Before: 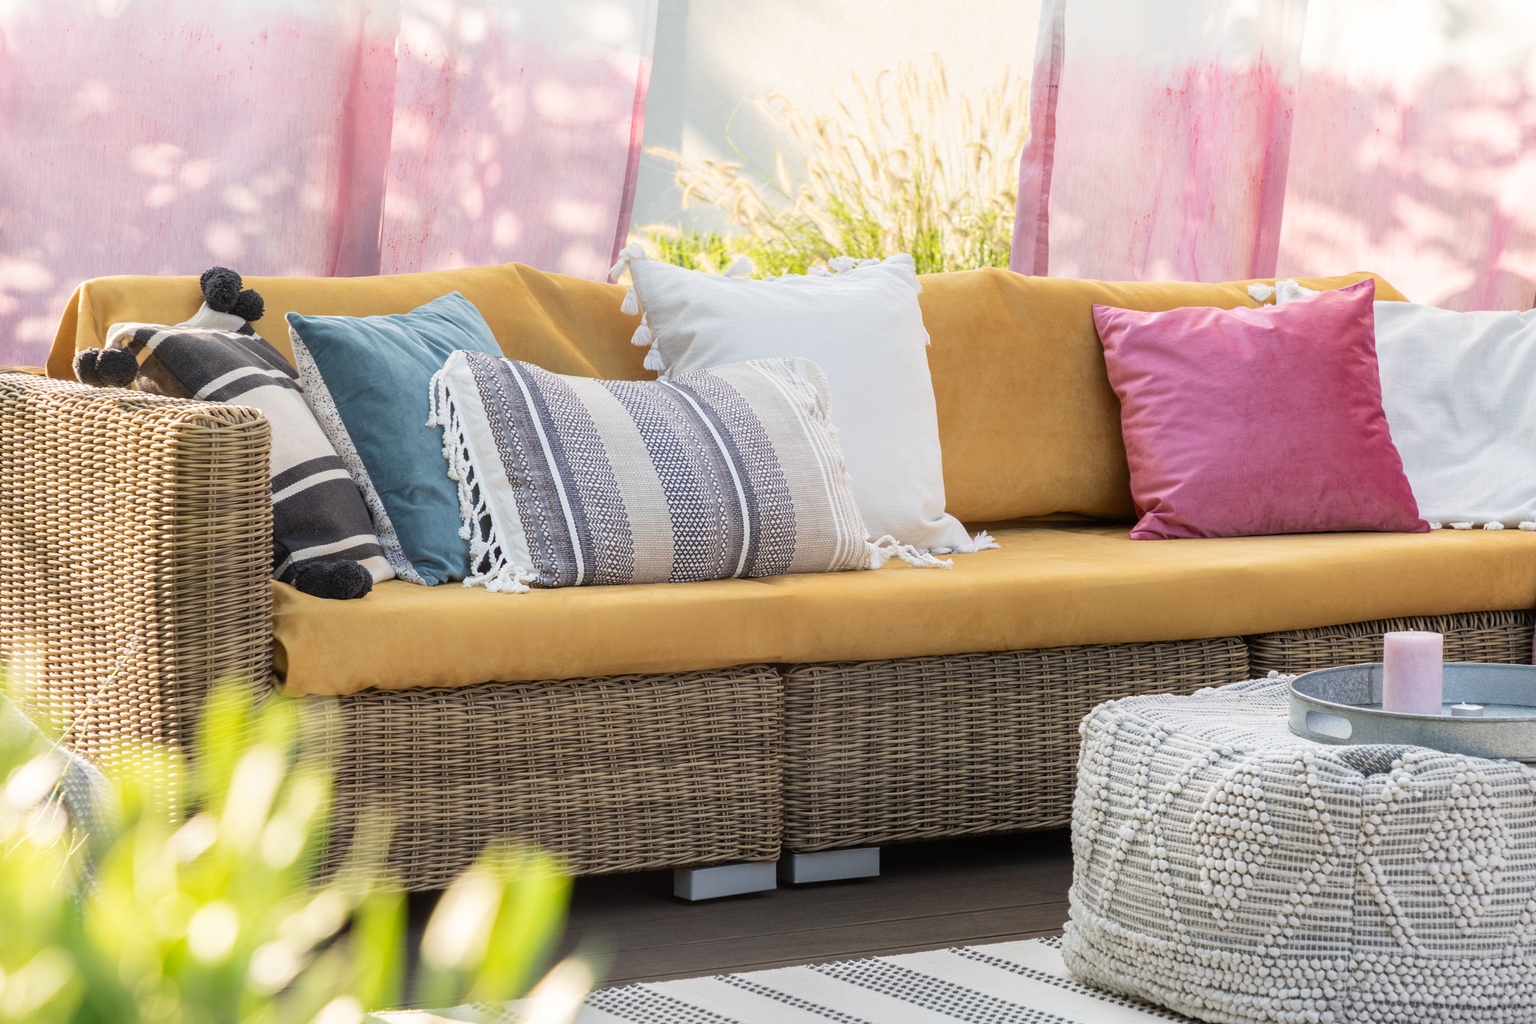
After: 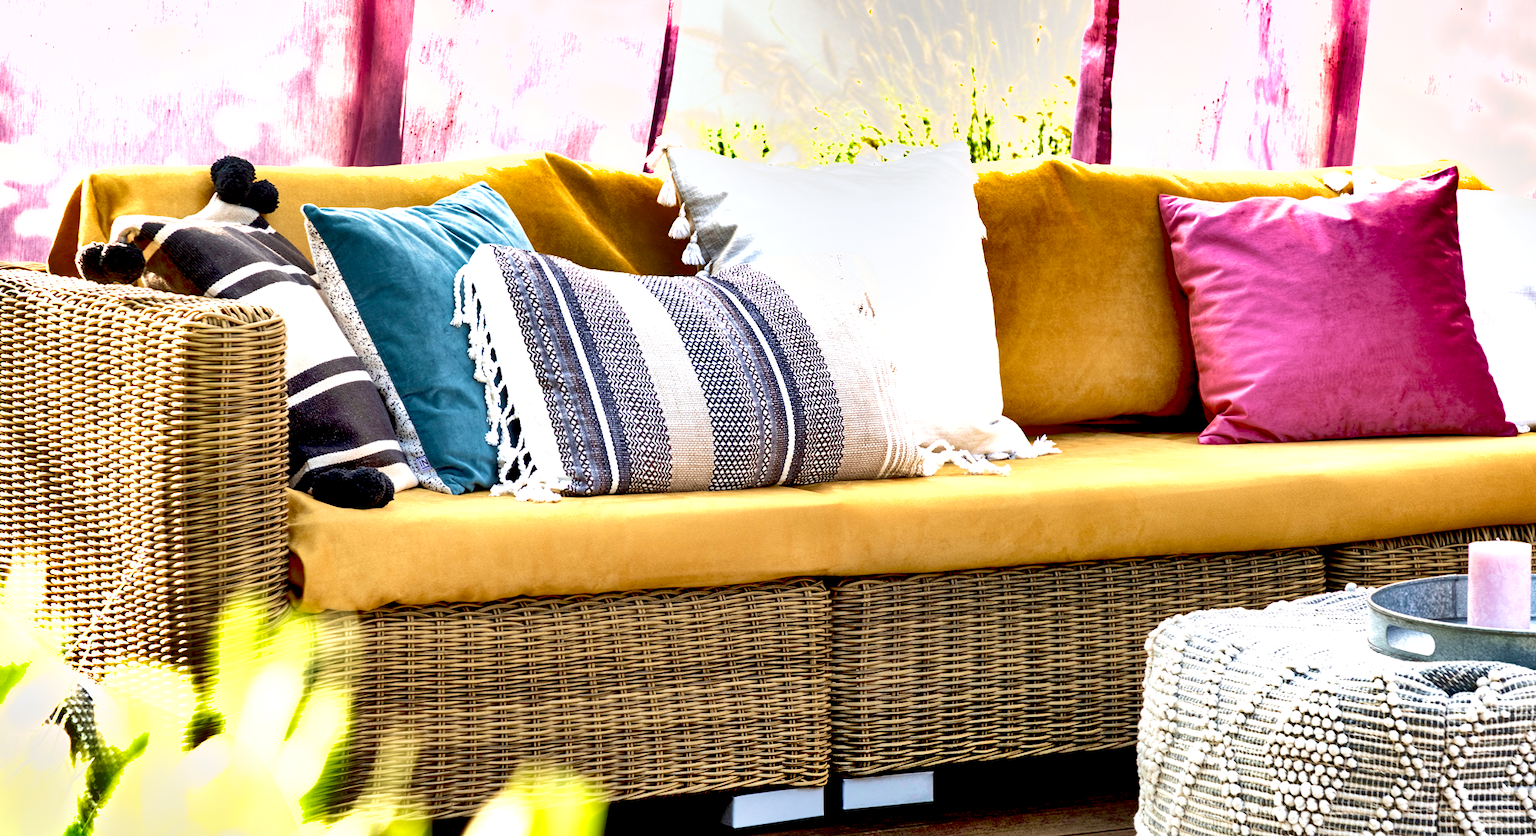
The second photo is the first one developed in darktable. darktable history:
crop and rotate: angle 0.096°, top 11.759%, right 5.605%, bottom 11.058%
tone equalizer: -8 EV 0.095 EV, edges refinement/feathering 500, mask exposure compensation -1.57 EV, preserve details no
velvia: strength 44.96%
exposure: black level correction 0.035, exposure 0.903 EV, compensate highlight preservation false
shadows and highlights: radius 103.15, shadows 50.54, highlights -64.51, soften with gaussian
